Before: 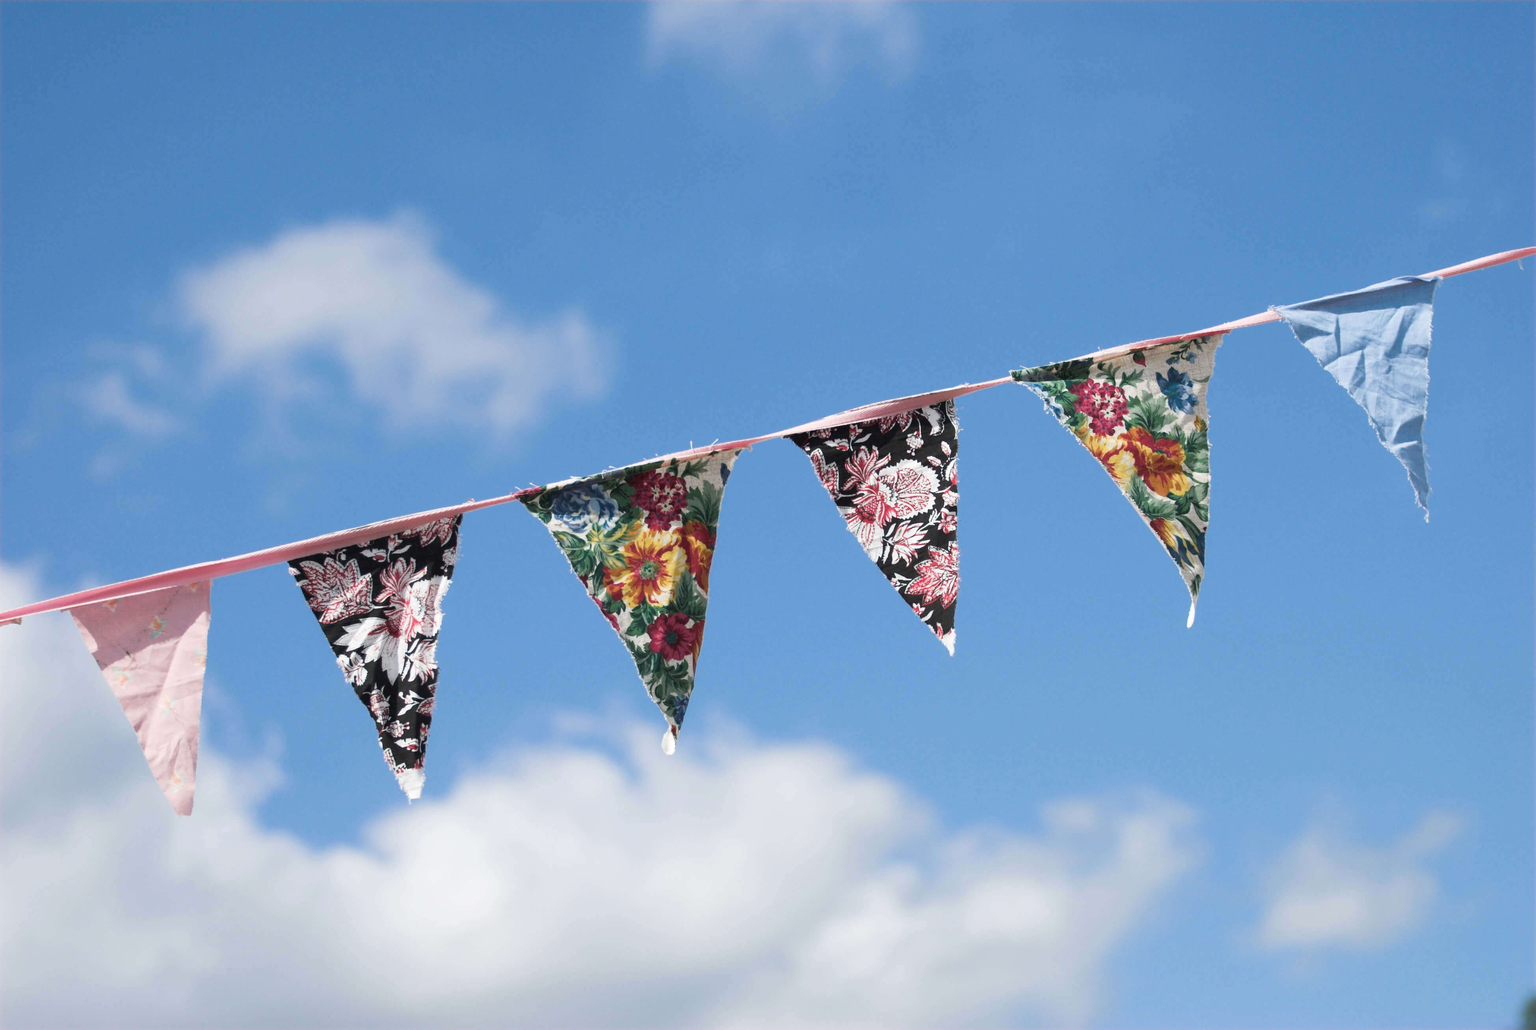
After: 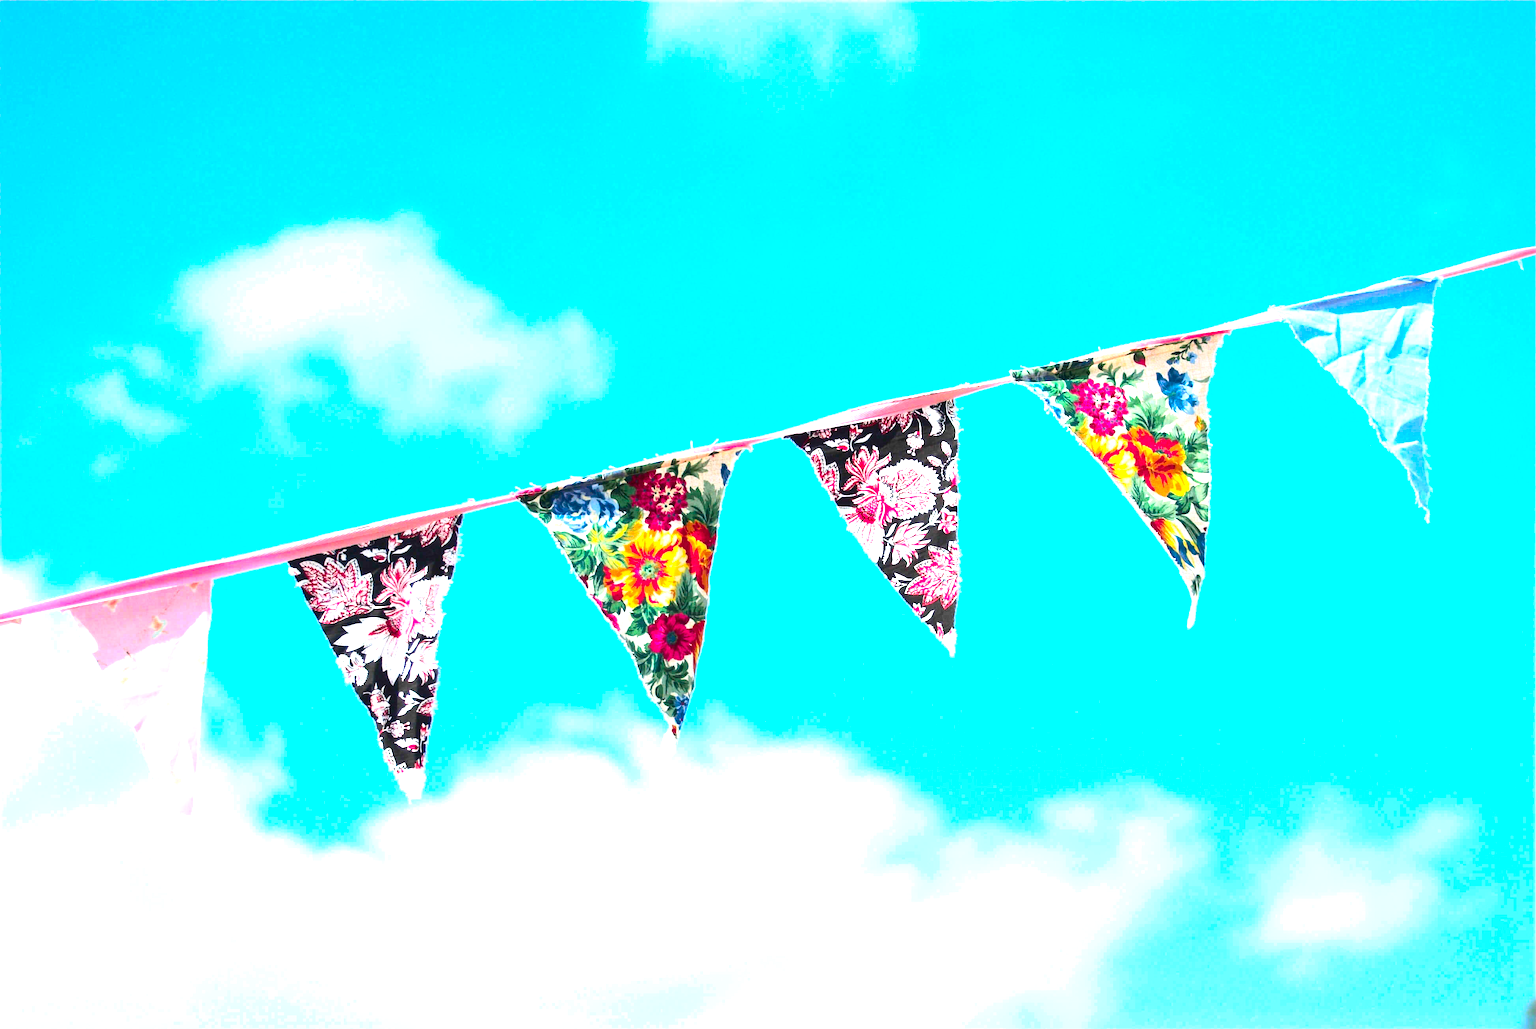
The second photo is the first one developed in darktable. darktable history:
contrast brightness saturation: contrast 0.26, brightness 0.02, saturation 0.87
white balance: red 1, blue 1
exposure: black level correction 0, exposure 1.45 EV, compensate exposure bias true, compensate highlight preservation false
color balance: contrast fulcrum 17.78%
sharpen: amount 0.2
